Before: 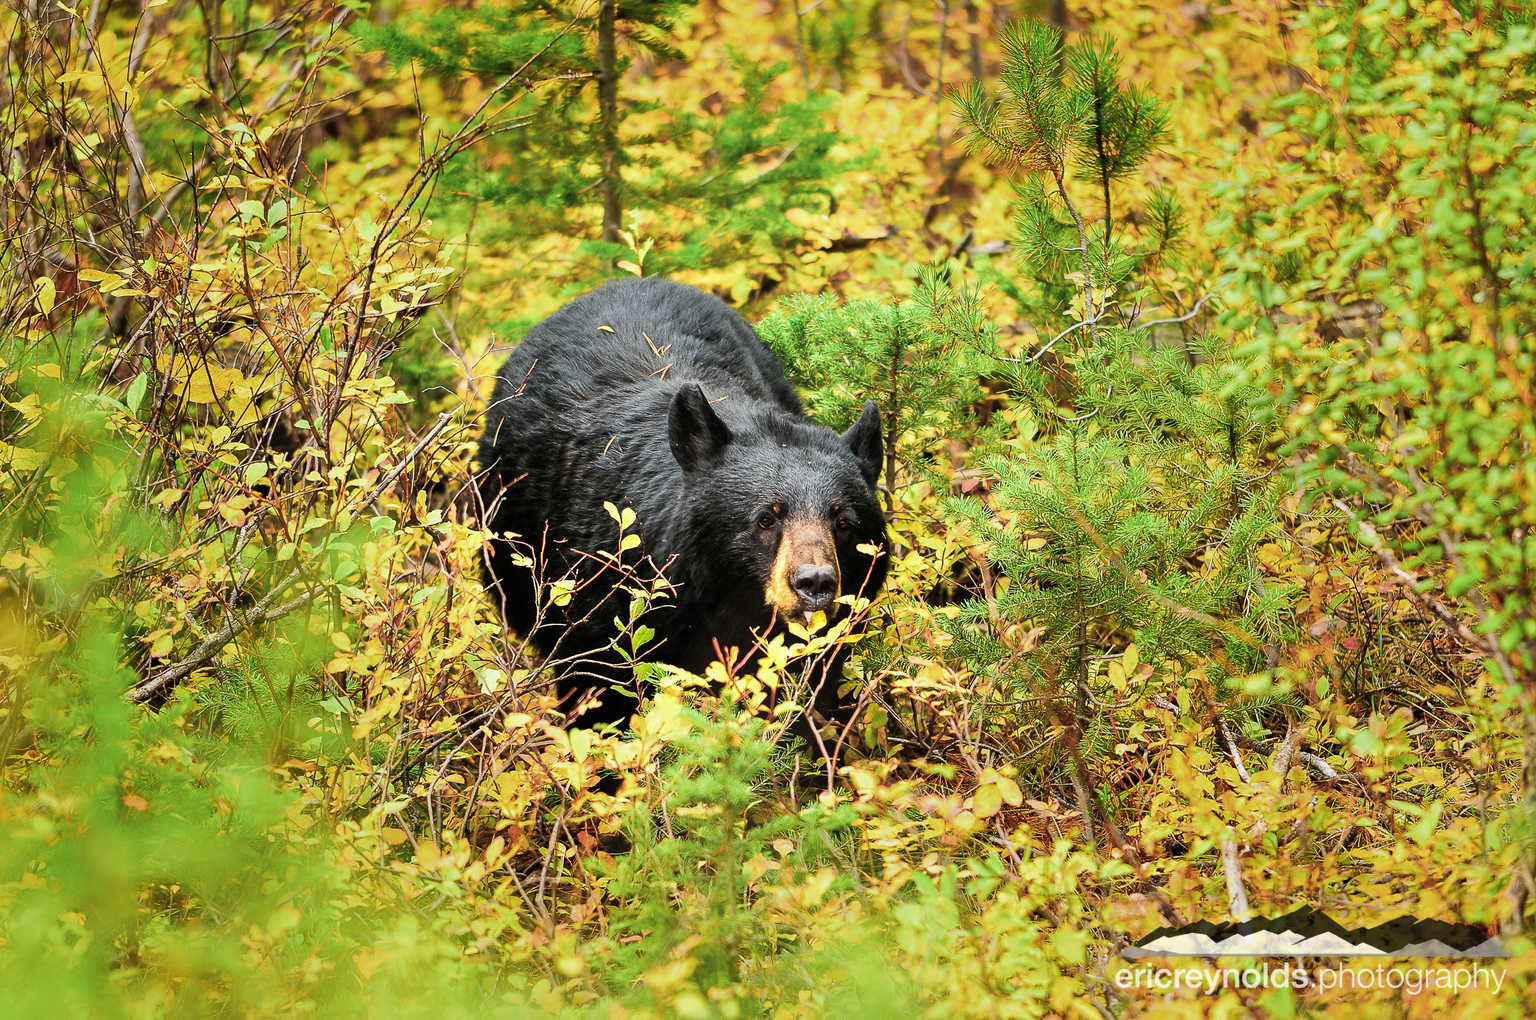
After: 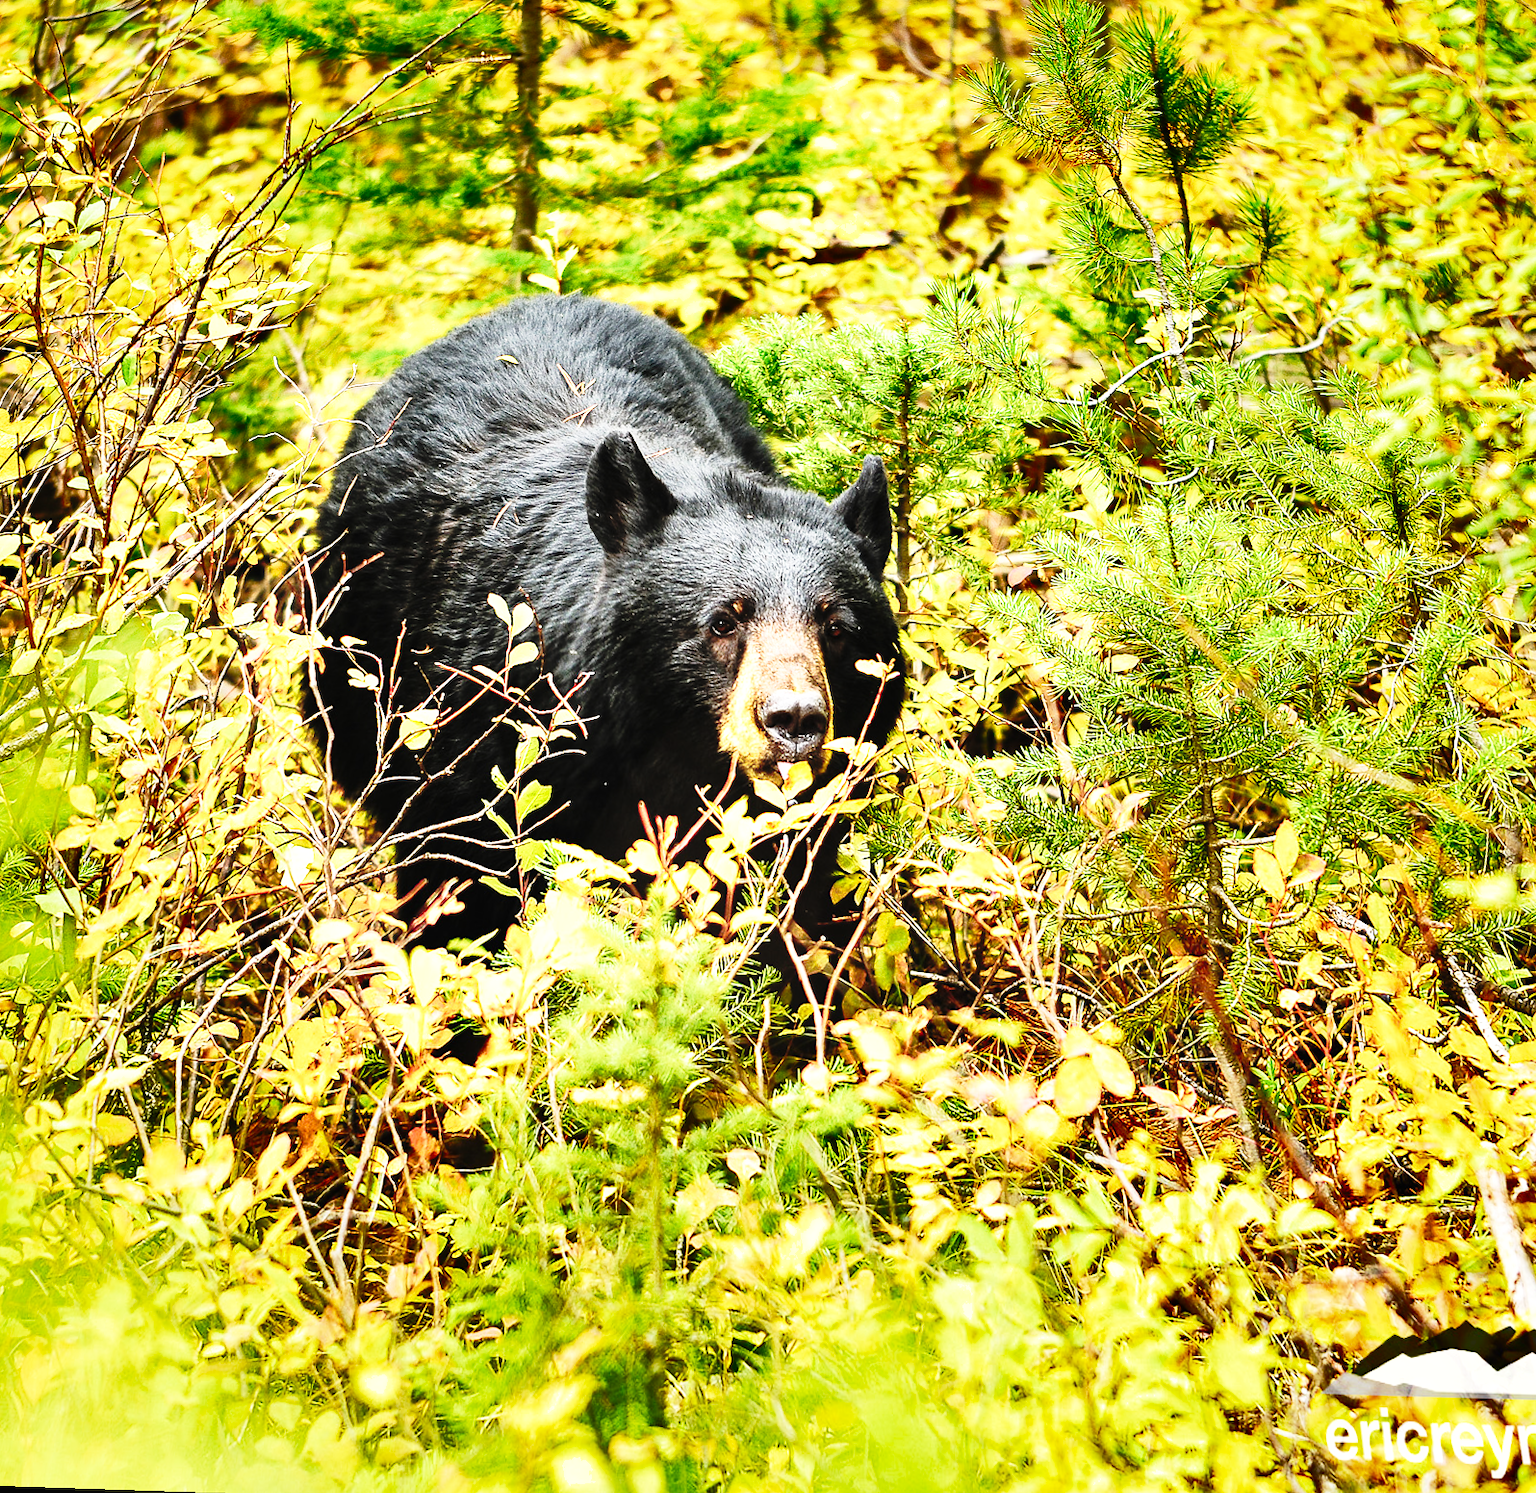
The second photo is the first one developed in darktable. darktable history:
shadows and highlights: shadows 60, highlights -60.23, soften with gaussian
base curve: curves: ch0 [(0, 0) (0.04, 0.03) (0.133, 0.232) (0.448, 0.748) (0.843, 0.968) (1, 1)], preserve colors none
crop and rotate: left 9.597%, right 10.195%
exposure: black level correction -0.002, exposure 0.54 EV, compensate highlight preservation false
rotate and perspective: rotation 0.72°, lens shift (vertical) -0.352, lens shift (horizontal) -0.051, crop left 0.152, crop right 0.859, crop top 0.019, crop bottom 0.964
